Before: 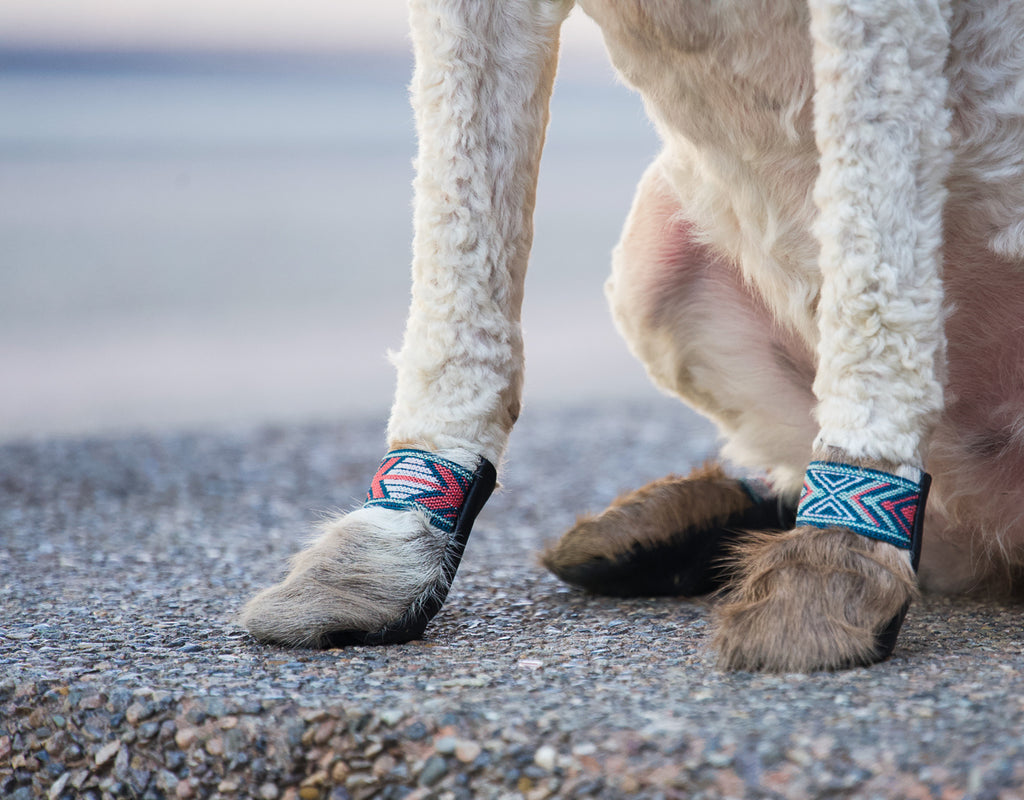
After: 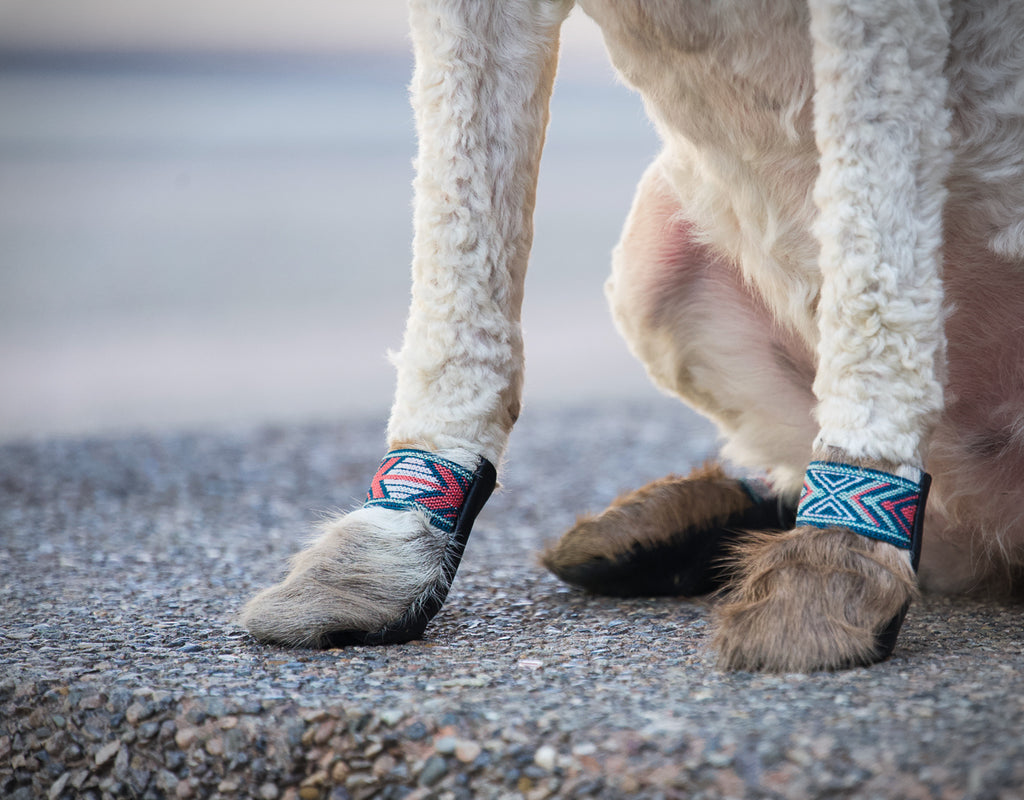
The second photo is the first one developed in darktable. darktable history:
vignetting: fall-off start 87%, automatic ratio true
color correction: highlights a* 0.003, highlights b* -0.283
